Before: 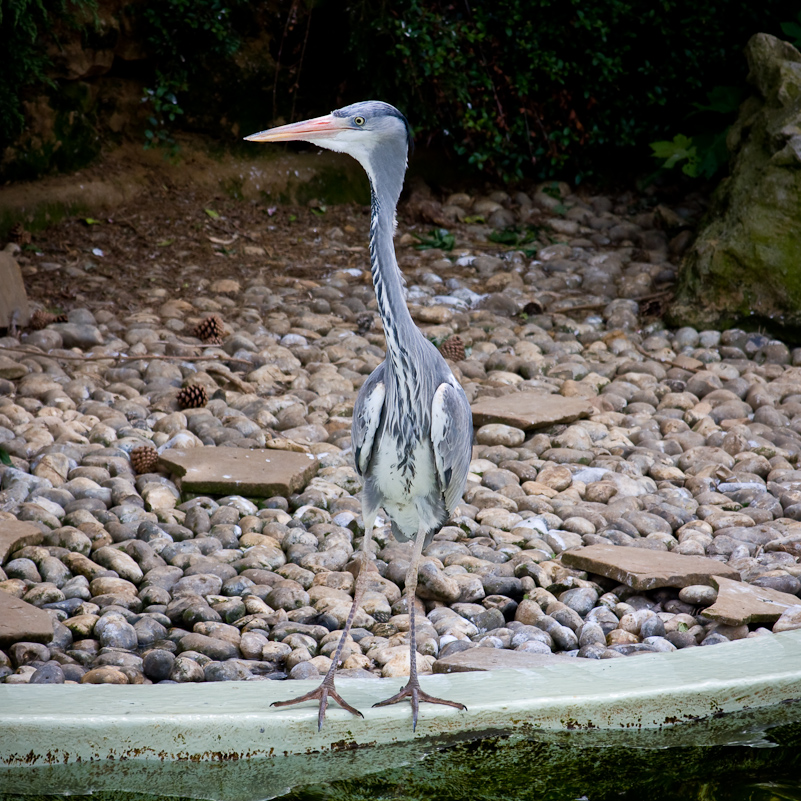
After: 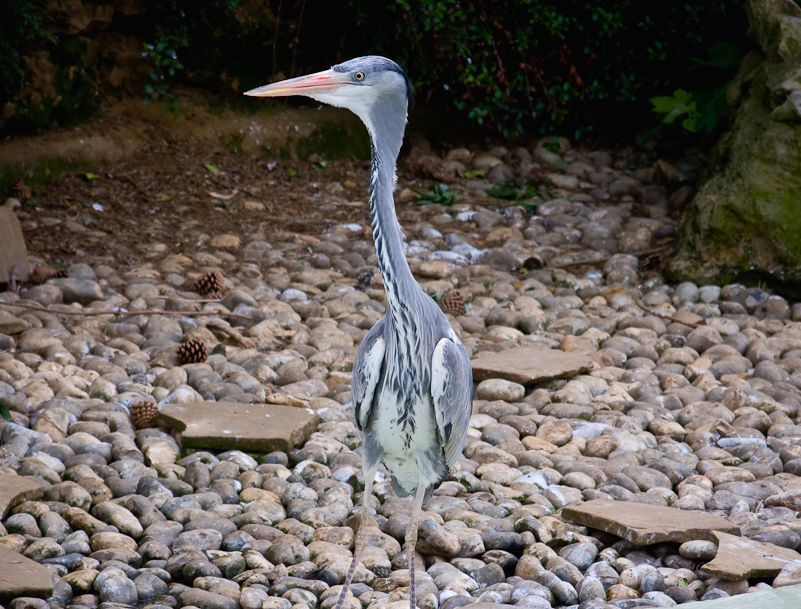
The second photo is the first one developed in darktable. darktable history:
contrast brightness saturation: contrast -0.021, brightness -0.009, saturation 0.043
crop: top 5.664%, bottom 18.185%
